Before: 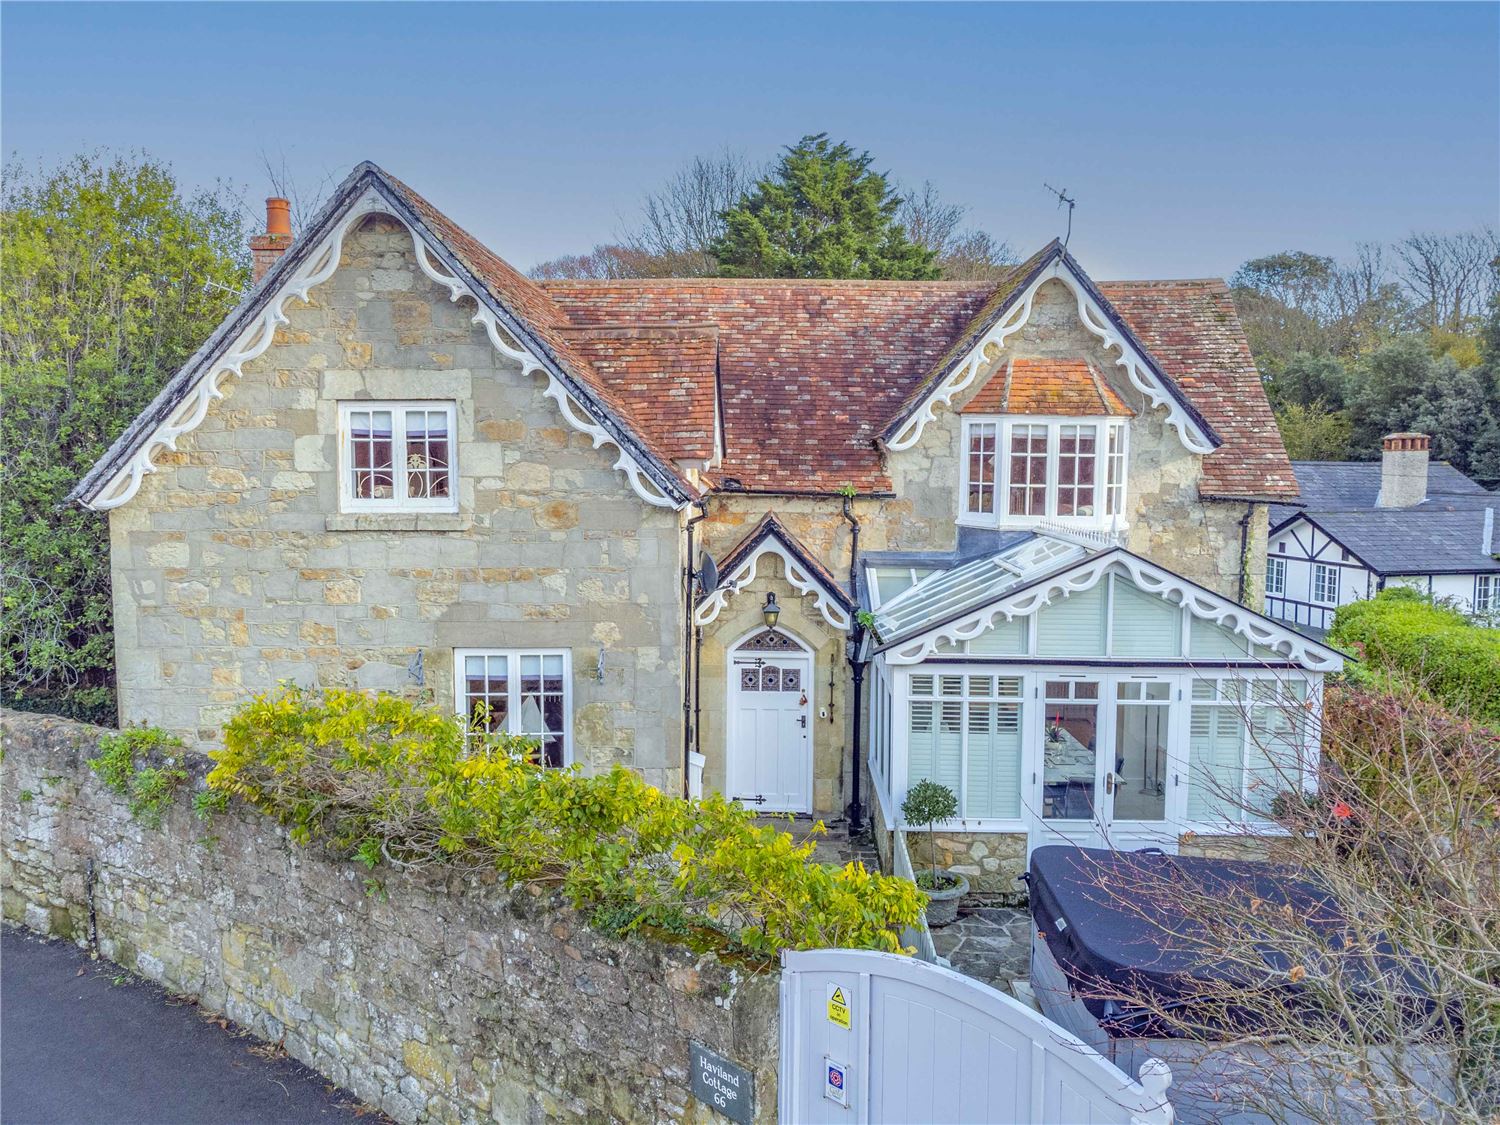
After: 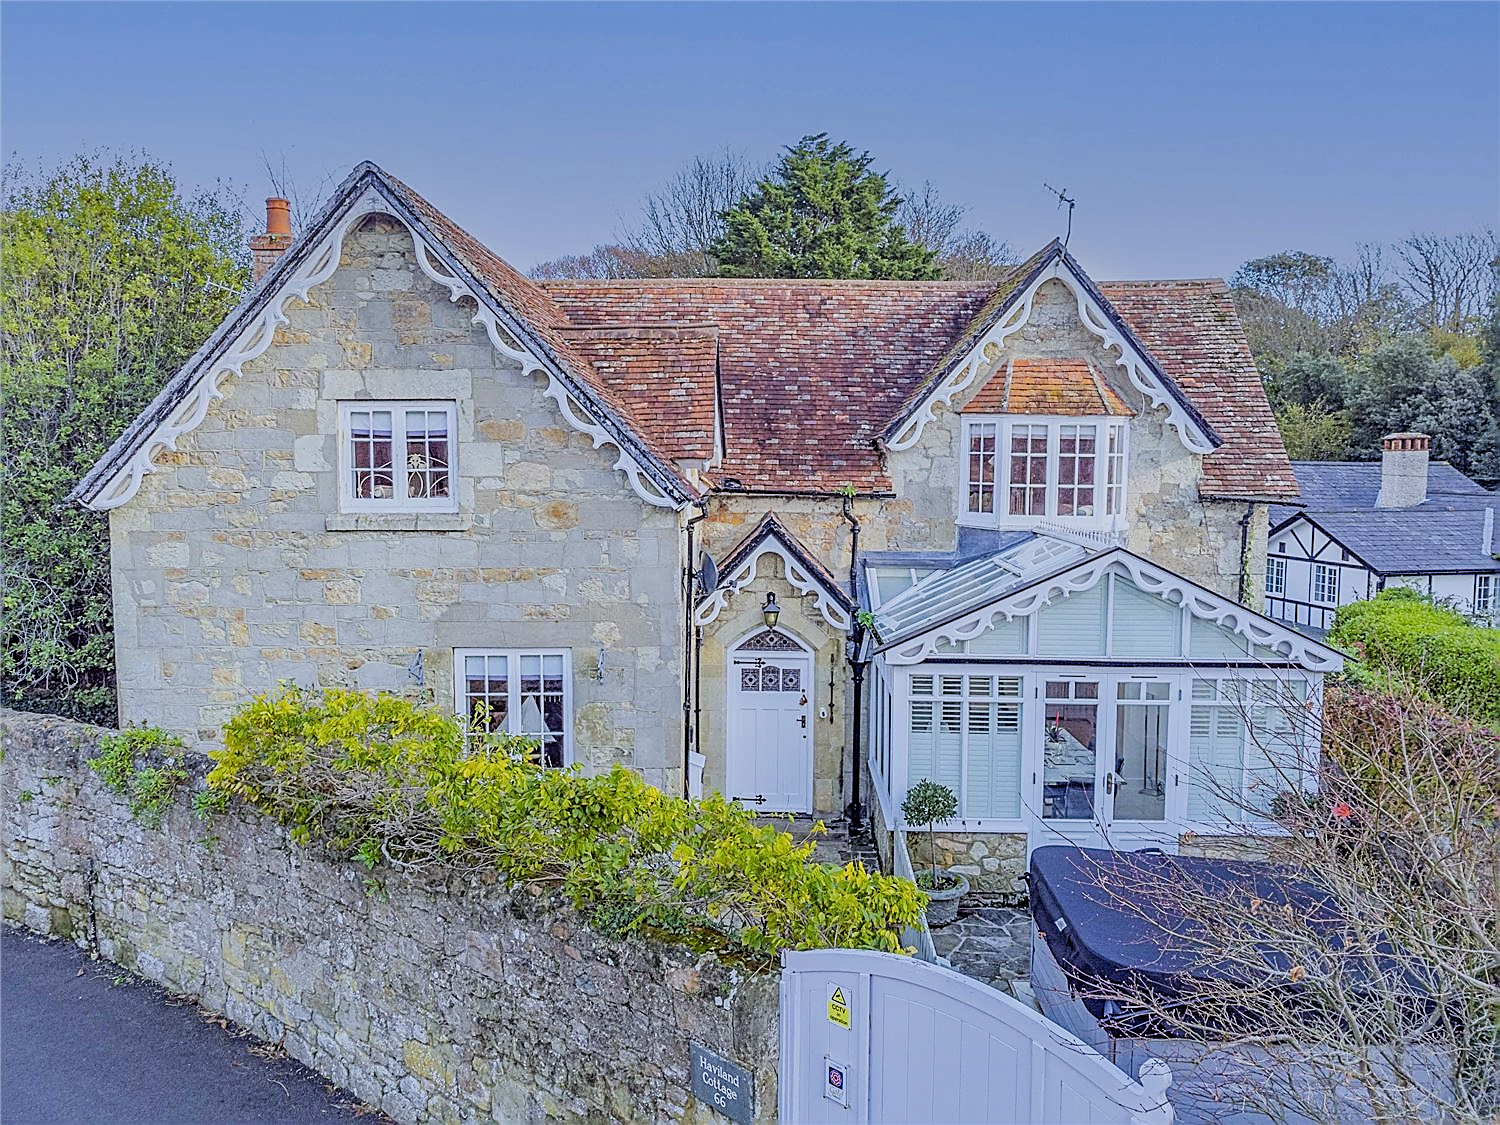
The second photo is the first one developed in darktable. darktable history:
white balance: red 0.967, blue 1.119, emerald 0.756
sharpen: radius 1.685, amount 1.294
filmic rgb: black relative exposure -7.65 EV, white relative exposure 4.56 EV, hardness 3.61, contrast 1.05
